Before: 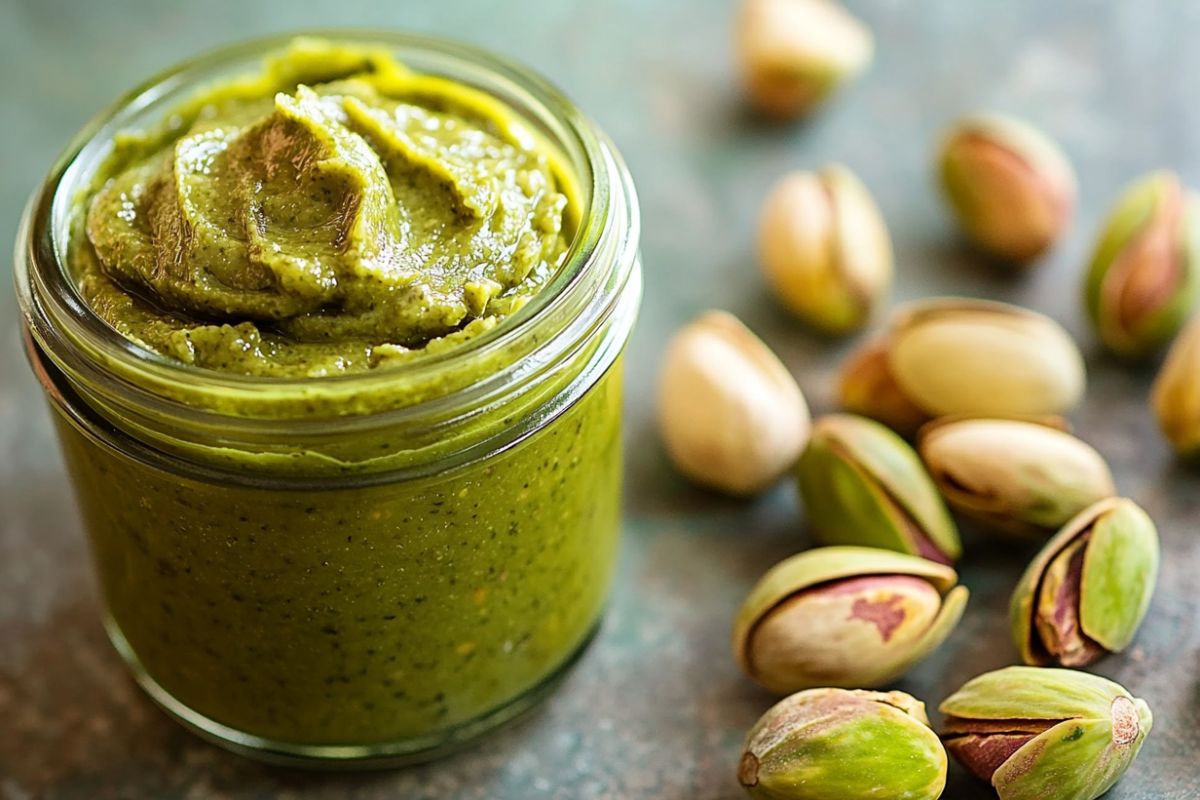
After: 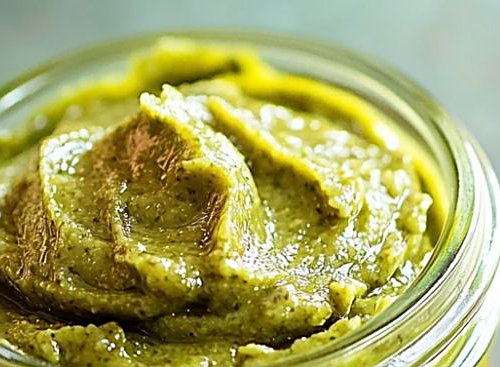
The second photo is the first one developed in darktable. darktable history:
crop and rotate: left 11.314%, top 0.104%, right 46.938%, bottom 53.904%
sharpen: on, module defaults
